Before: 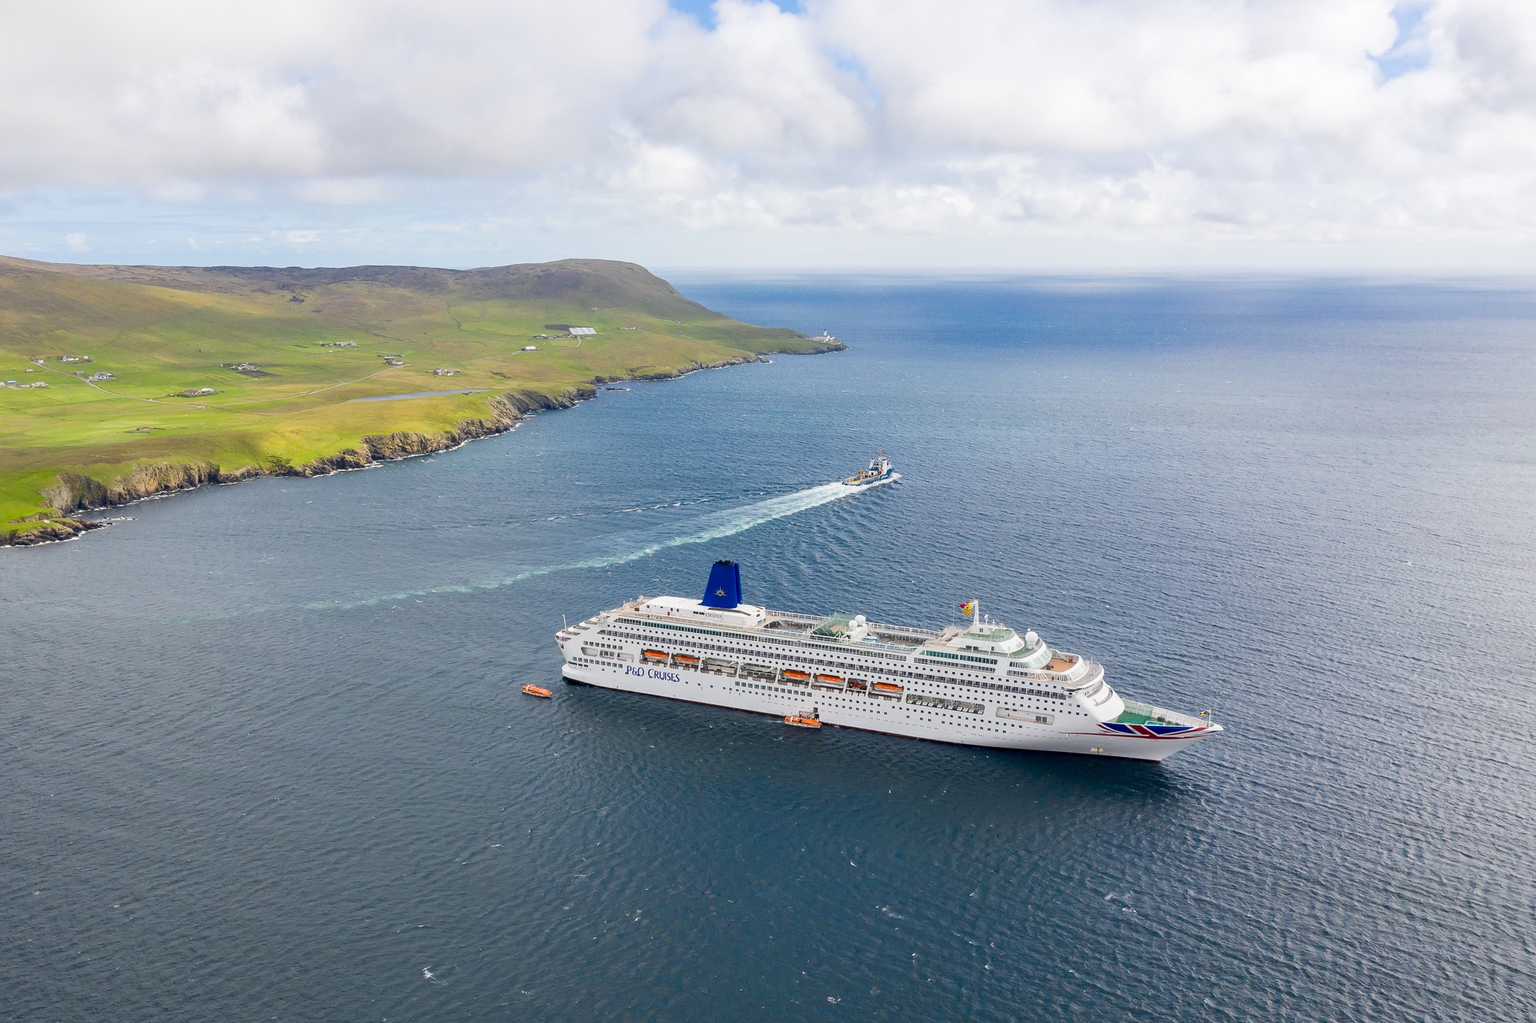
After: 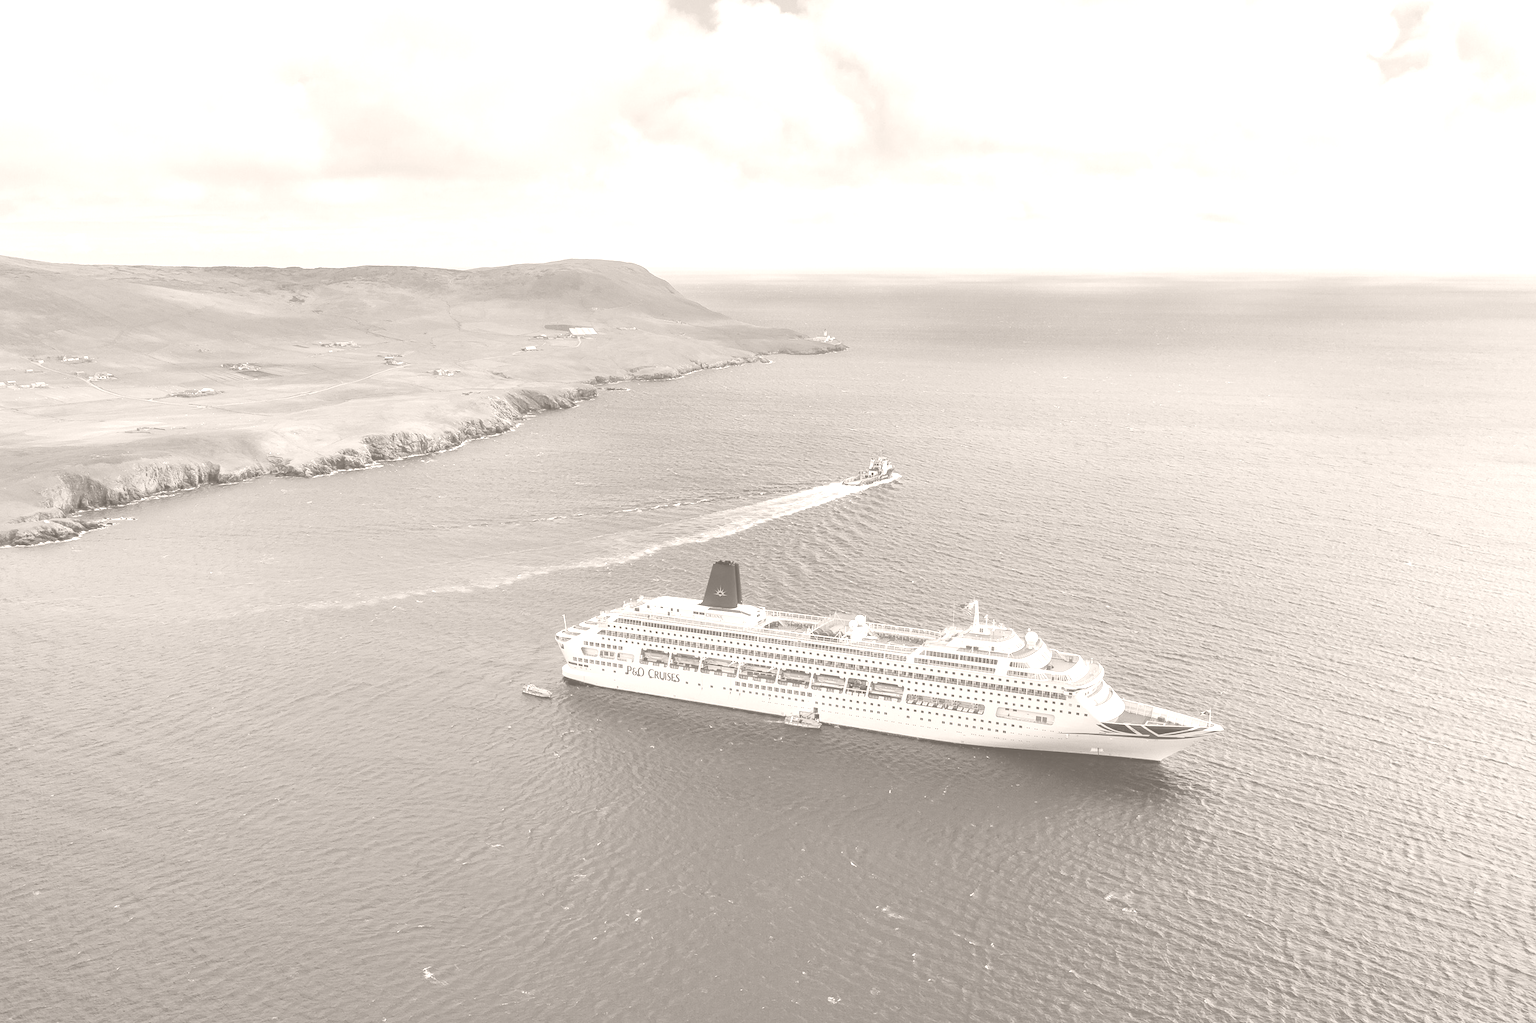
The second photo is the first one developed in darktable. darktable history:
rgb curve: curves: ch0 [(0, 0) (0.175, 0.154) (0.785, 0.663) (1, 1)]
local contrast: on, module defaults
contrast brightness saturation: contrast -0.28
shadows and highlights: shadows 37.27, highlights -28.18, soften with gaussian
colorize: hue 34.49°, saturation 35.33%, source mix 100%, lightness 55%, version 1
